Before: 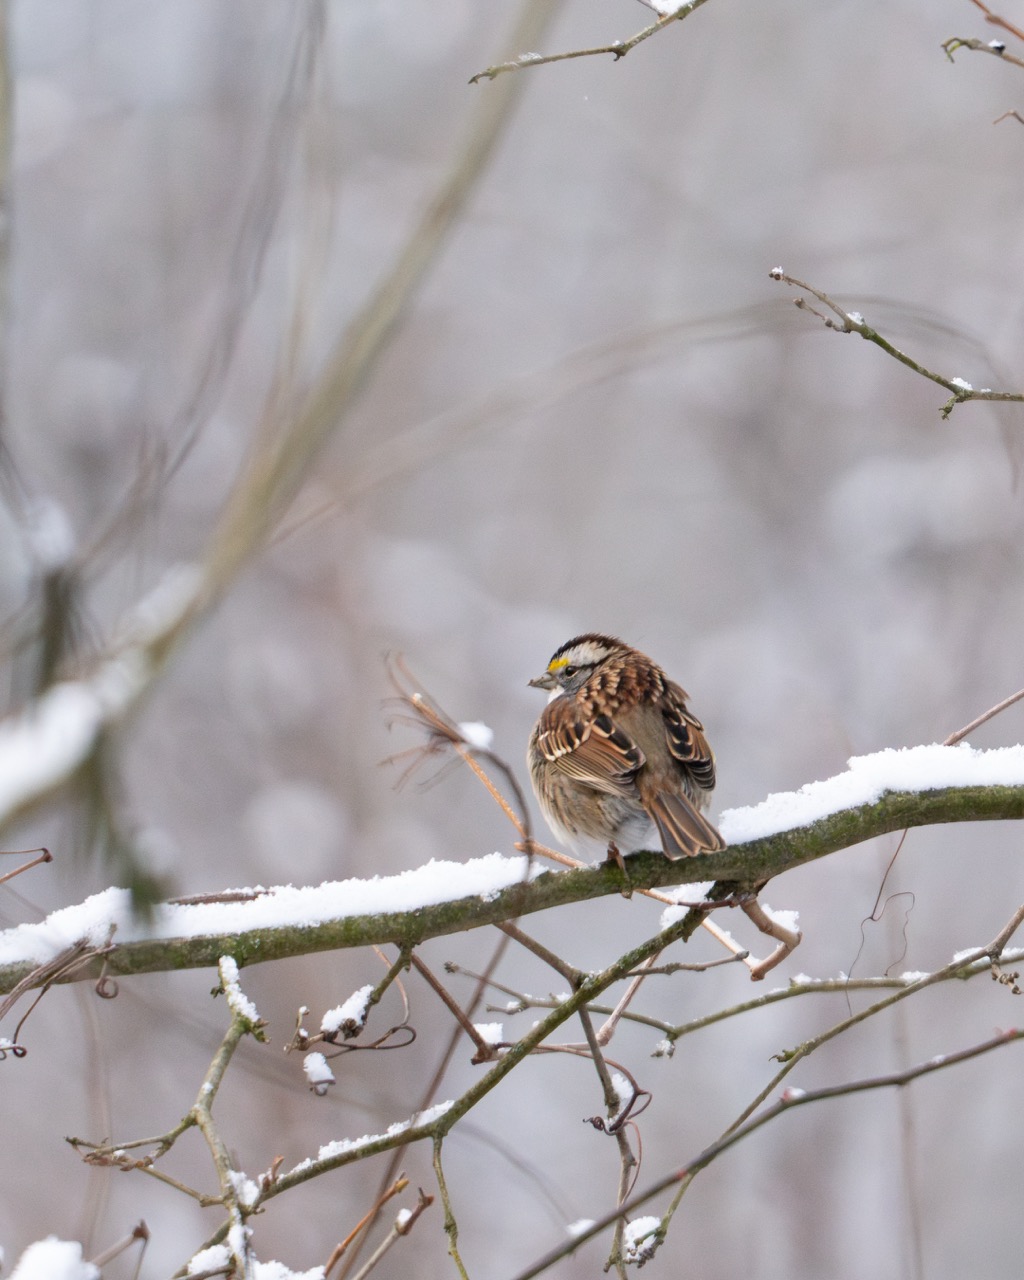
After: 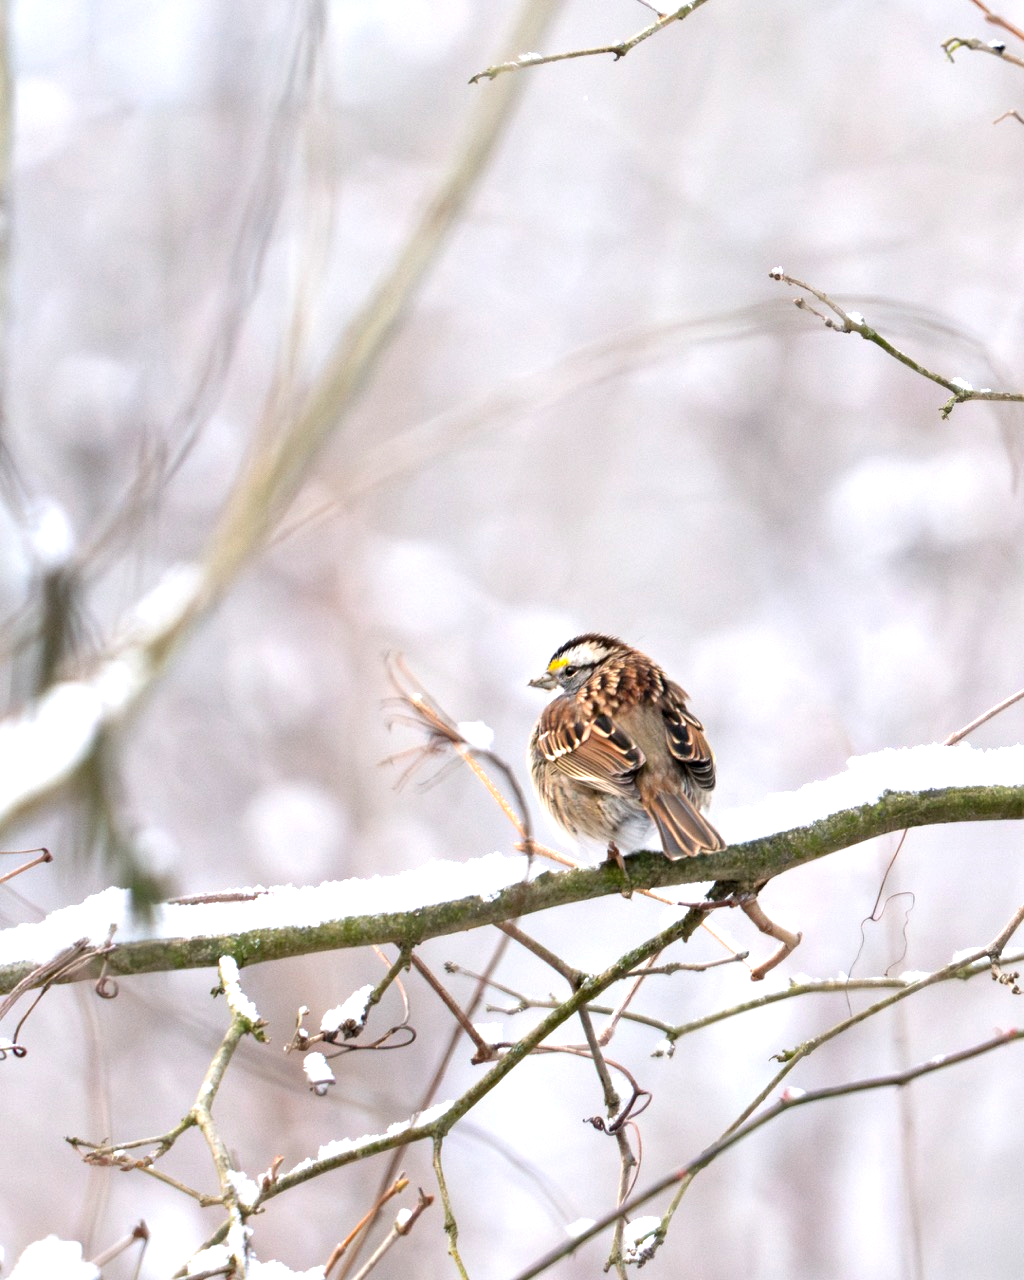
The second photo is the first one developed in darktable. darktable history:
white balance: emerald 1
contrast equalizer: octaves 7, y [[0.6 ×6], [0.55 ×6], [0 ×6], [0 ×6], [0 ×6]], mix 0.3
exposure: black level correction 0, exposure 0.9 EV, compensate highlight preservation false
